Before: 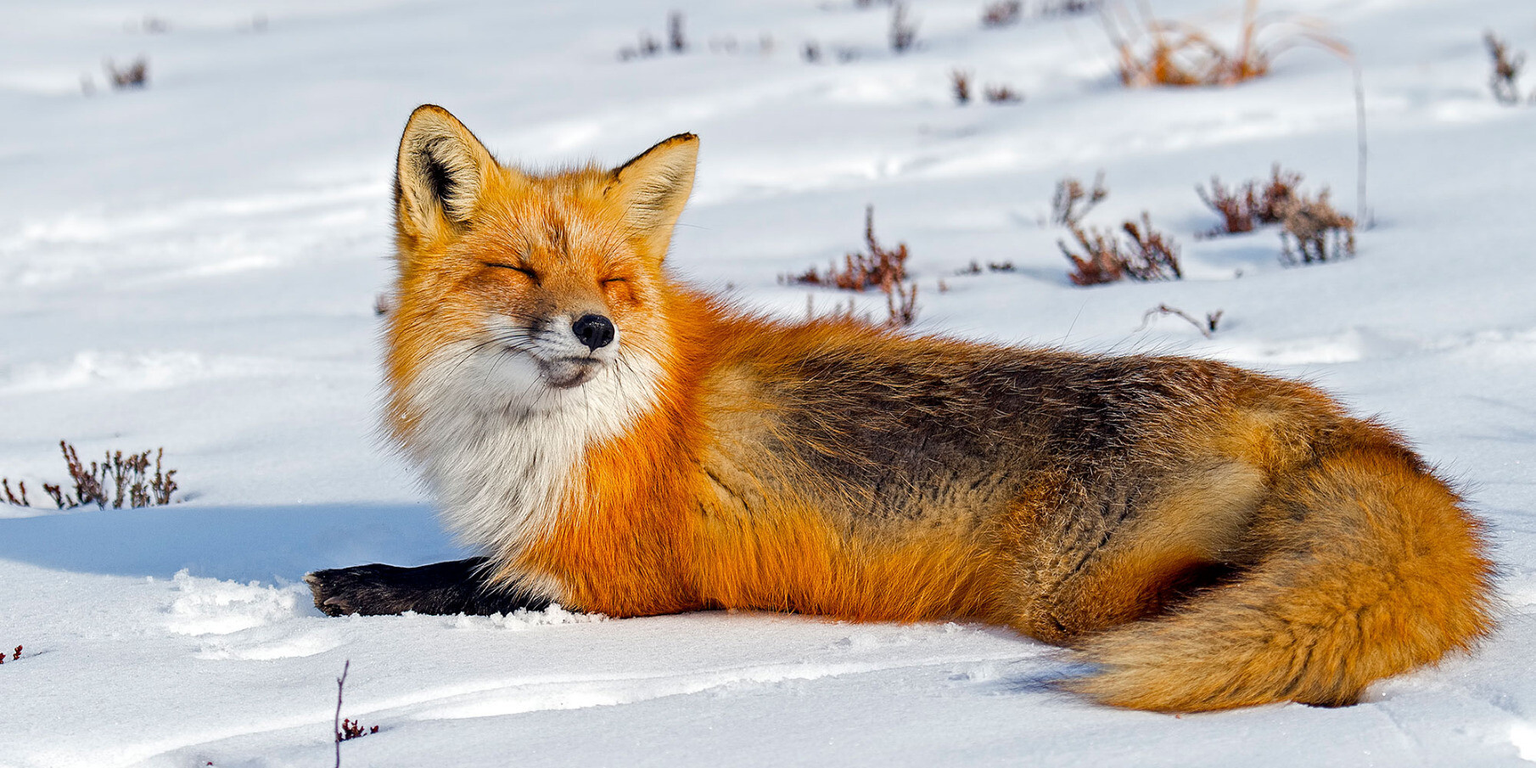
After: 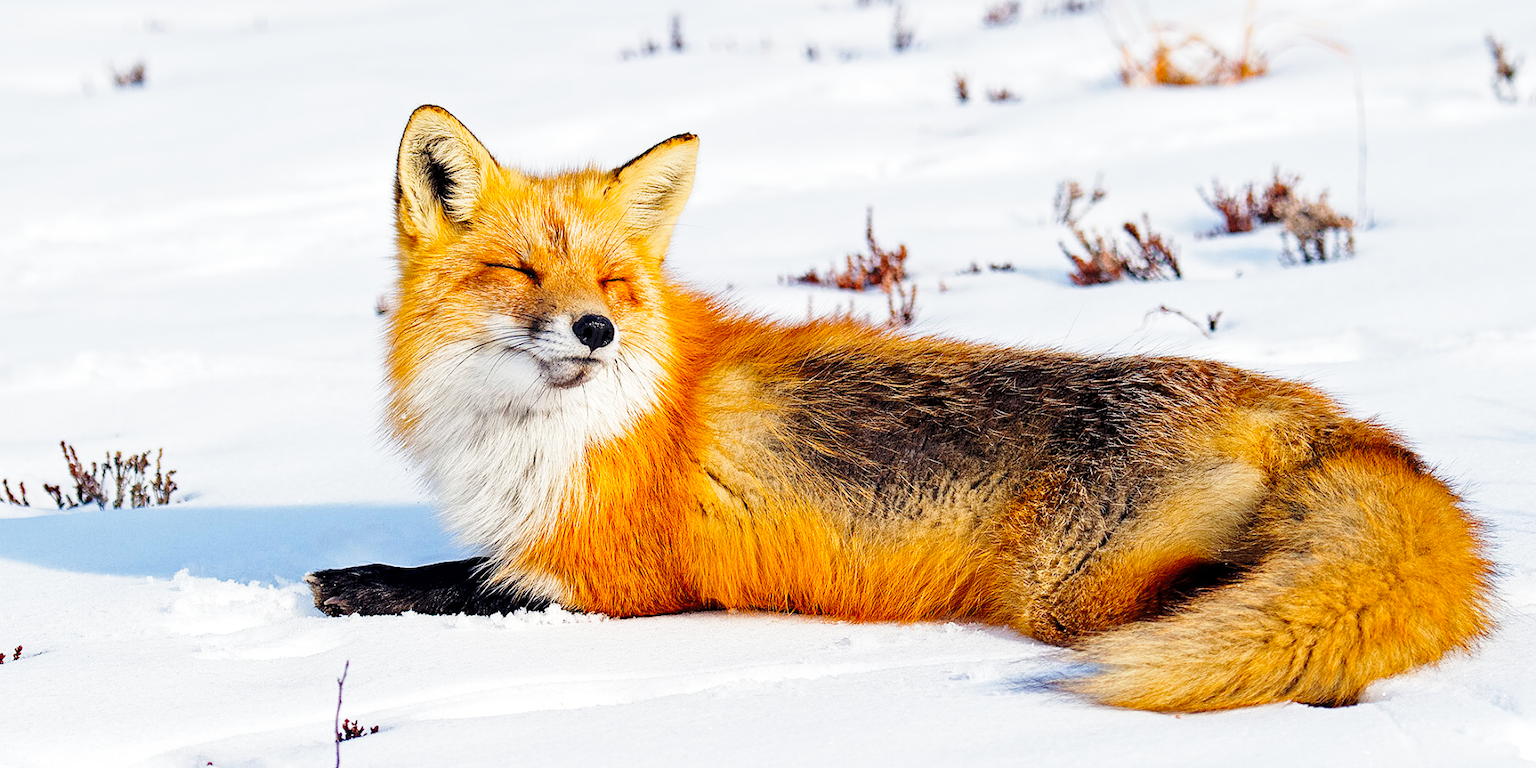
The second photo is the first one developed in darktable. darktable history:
base curve: curves: ch0 [(0, 0) (0.028, 0.03) (0.121, 0.232) (0.46, 0.748) (0.859, 0.968) (1, 1)], preserve colors none
tone equalizer: -8 EV -1.8 EV, -7 EV -1.15 EV, -6 EV -1.59 EV
